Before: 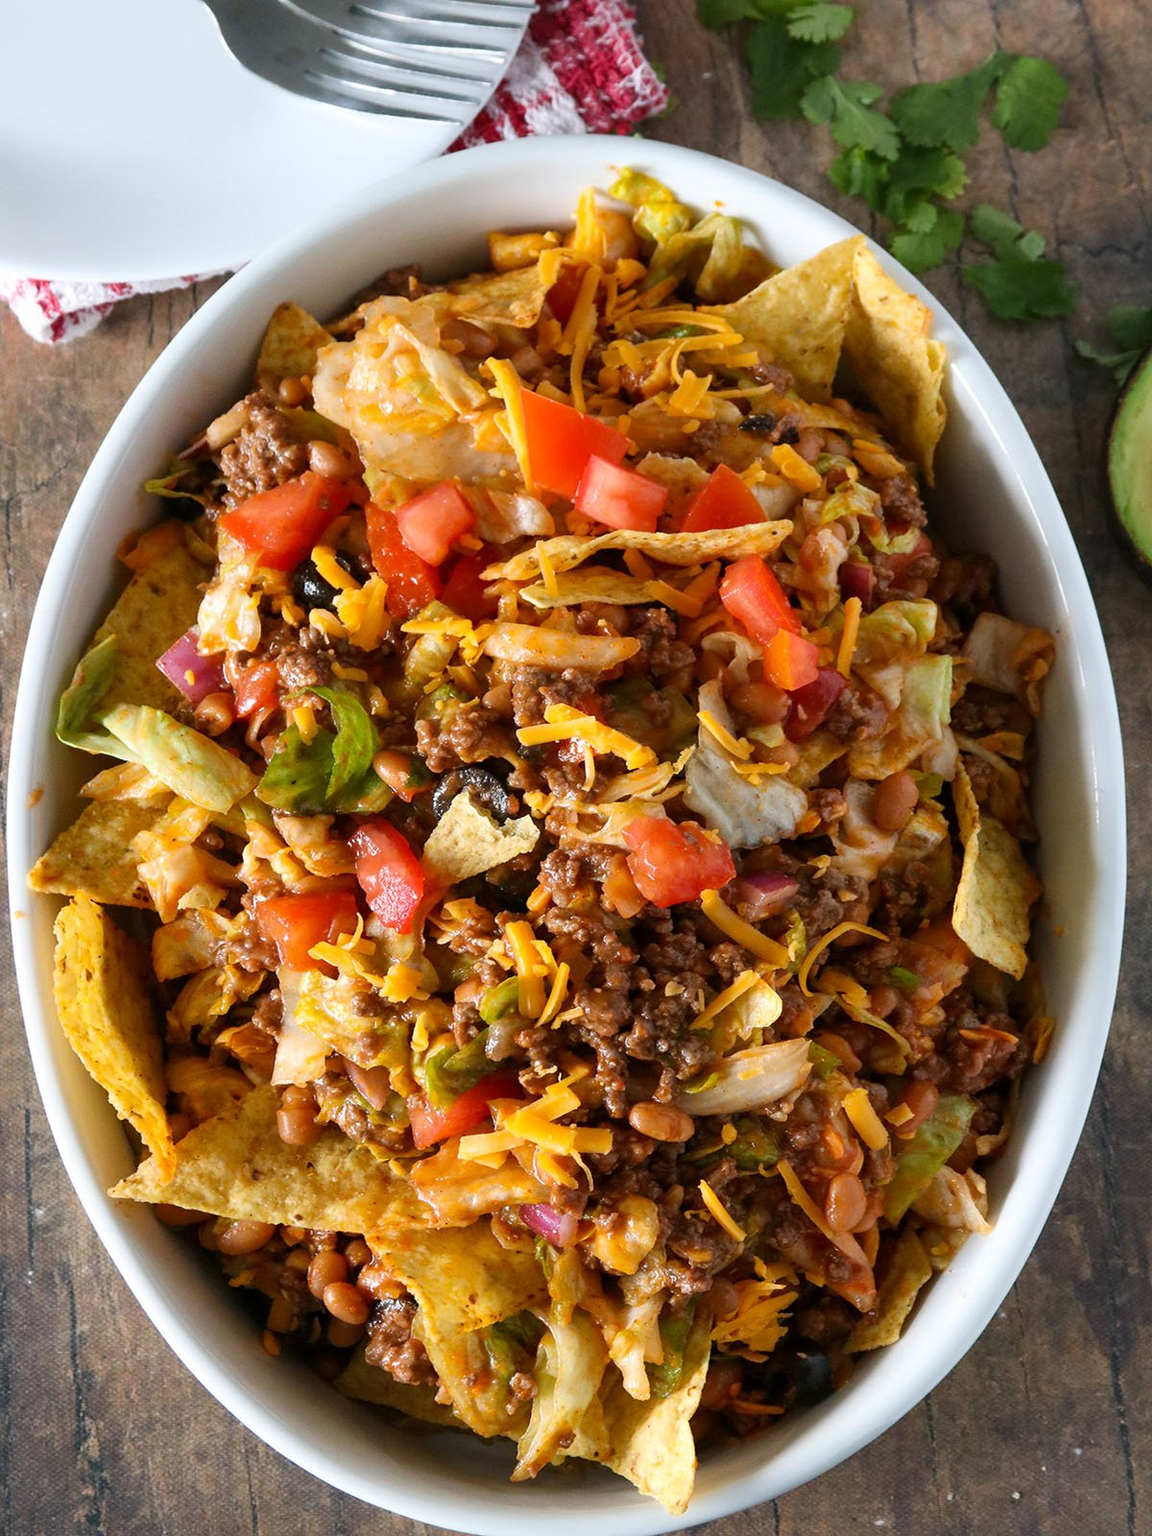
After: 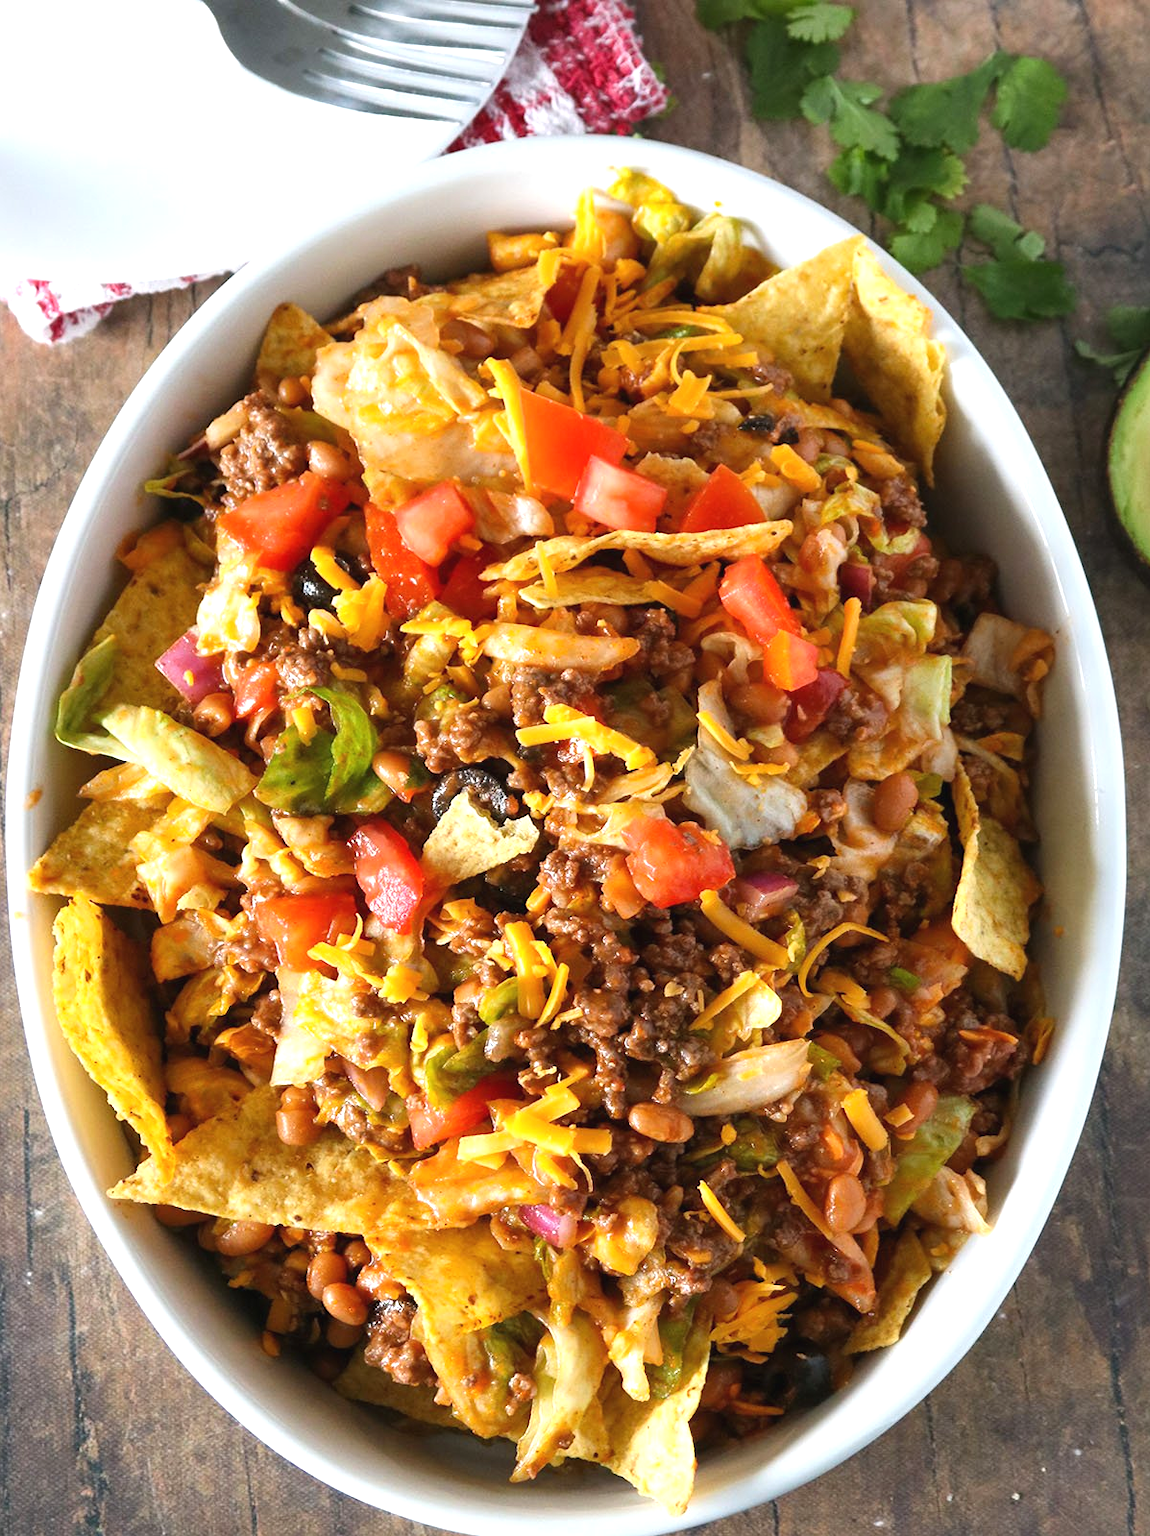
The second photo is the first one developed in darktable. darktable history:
crop and rotate: left 0.126%
exposure: black level correction -0.002, exposure 0.54 EV, compensate highlight preservation false
